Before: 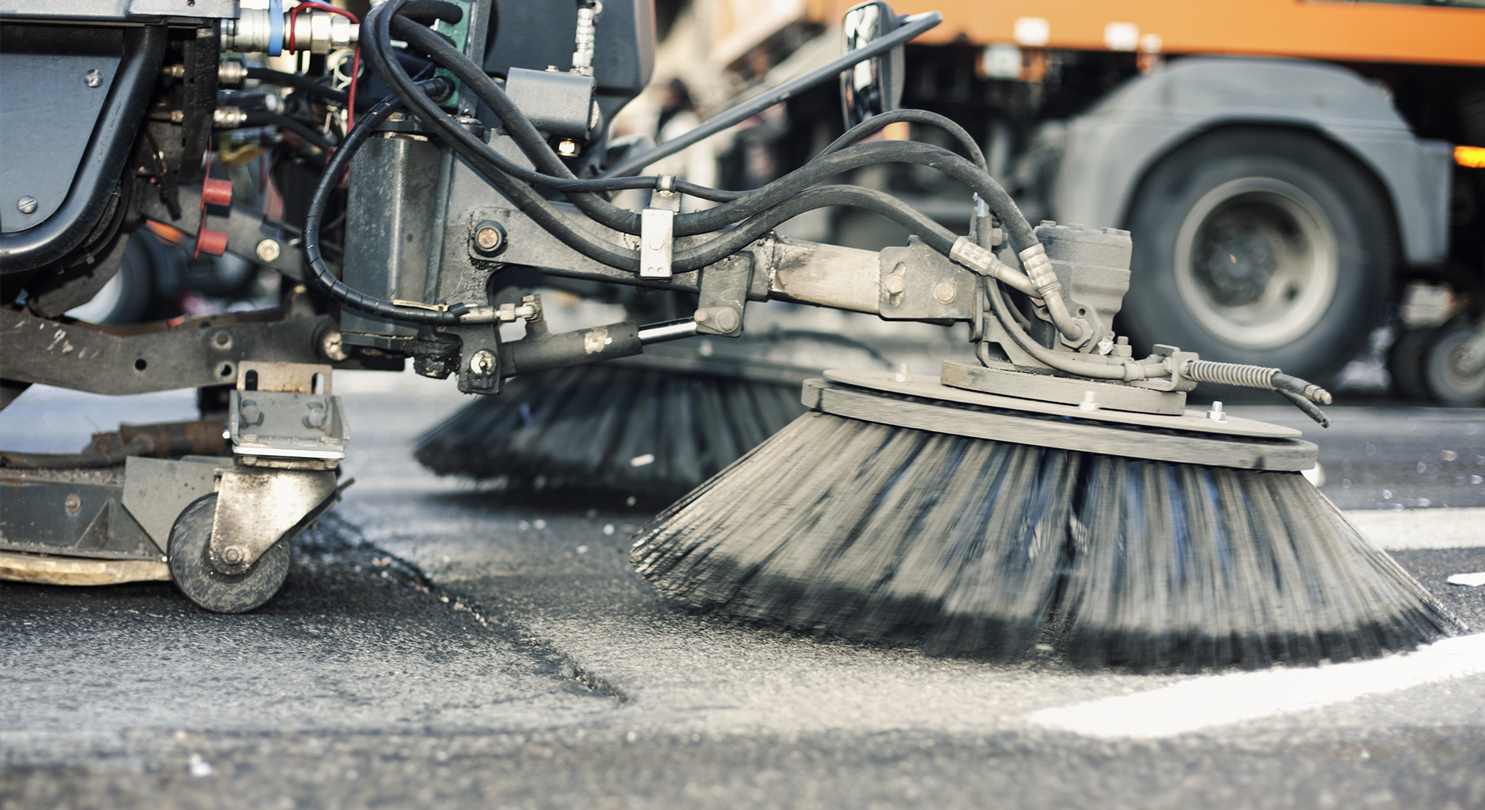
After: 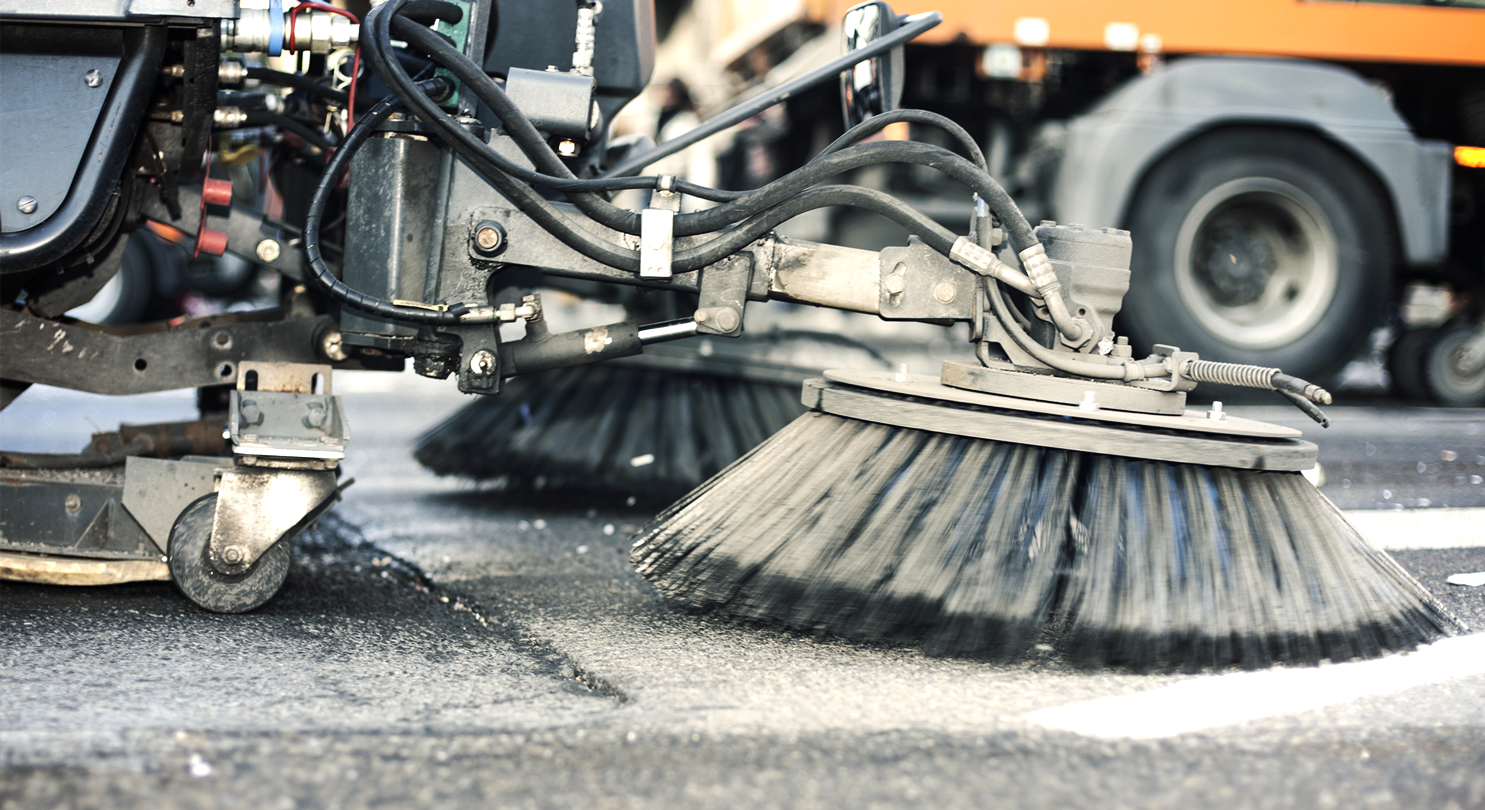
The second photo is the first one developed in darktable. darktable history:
tone equalizer: -8 EV -0.412 EV, -7 EV -0.384 EV, -6 EV -0.306 EV, -5 EV -0.238 EV, -3 EV 0.209 EV, -2 EV 0.34 EV, -1 EV 0.368 EV, +0 EV 0.421 EV, edges refinement/feathering 500, mask exposure compensation -1.57 EV, preserve details no
